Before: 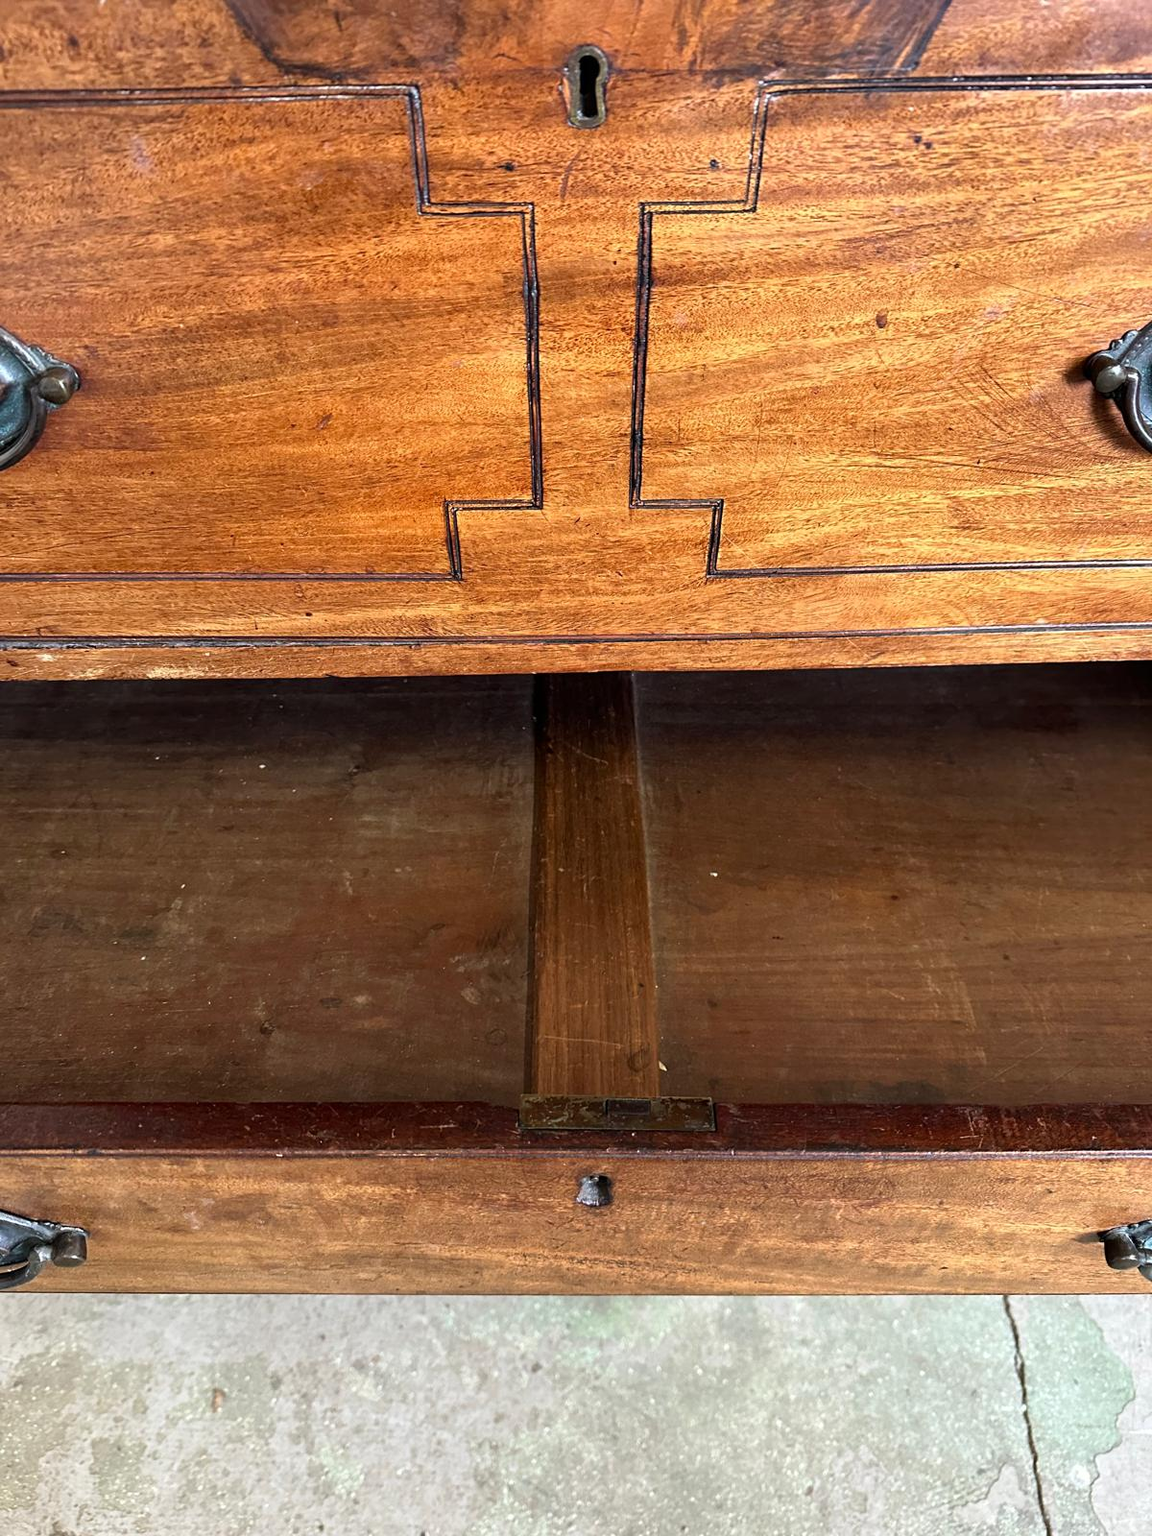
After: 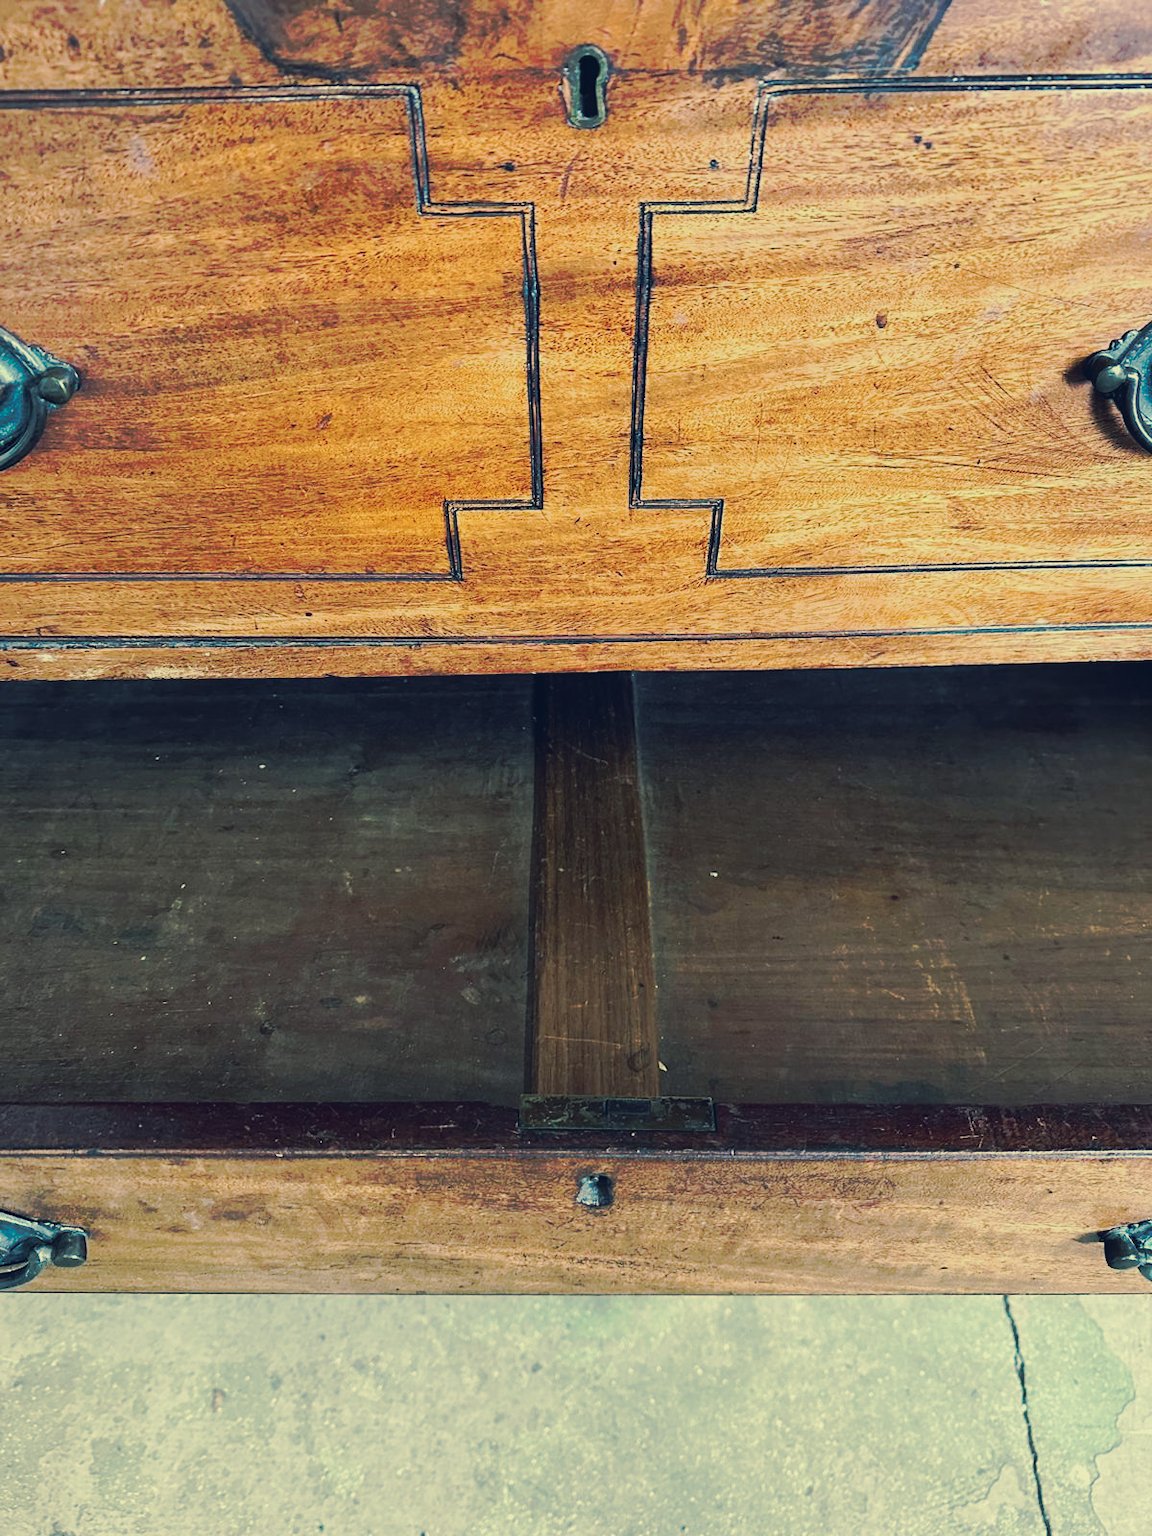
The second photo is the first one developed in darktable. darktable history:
tone curve: curves: ch0 [(0, 0) (0.003, 0.002) (0.011, 0.01) (0.025, 0.022) (0.044, 0.039) (0.069, 0.061) (0.1, 0.088) (0.136, 0.12) (0.177, 0.157) (0.224, 0.199) (0.277, 0.245) (0.335, 0.297) (0.399, 0.353) (0.468, 0.414) (0.543, 0.563) (0.623, 0.64) (0.709, 0.722) (0.801, 0.809) (0.898, 0.902) (1, 1)], preserve colors none
color look up table: target L [90.56, 88.91, 86.66, 78.57, 80.76, 79.38, 74.42, 70.8, 69.19, 59.59, 54.8, 52.16, 44.59, 15.53, 200, 85.33, 83.56, 76.02, 67.38, 61.49, 62.55, 59.82, 50.15, 41.02, 42.34, 17.25, 12.32, 75.58, 69.91, 68.55, 67.92, 61.81, 58.04, 51.35, 54.74, 43.58, 47.26, 39.12, 39.73, 29.3, 27.44, 21.74, 16.71, 13.31, 8.047, 79.45, 73.93, 60.1, 33.51], target a [-9.159, -14.89, -24.57, -60.16, -72.82, -55.94, -64.43, -33.86, -13.37, -43.55, -42.77, -25.2, -30.34, -9.871, 0, 2.043, -8.295, 16.05, 37.8, 35.76, 1.101, 12.18, 73.5, 44.48, -7.95, 2.588, 26.93, 16.51, 13.99, -17.92, 38.92, 57.23, 30.12, 78.65, -8.208, 68.9, -11.78, 65.77, -12.48, 47.61, 47.8, 44.49, 41.62, 22.93, 9.146, -54.74, -11.77, -35.28, -4.775], target b [39.32, 24.22, 52.4, 25.19, 71.53, 17.09, 50.11, 8.619, 38.79, 9.456, 47.33, 14.07, -2.771, -6.724, 0, 21.77, 78.13, 23.95, 12.3, 55.25, 14.81, 54.77, 16.68, 11.79, 36.63, 4.545, -11.74, 10.33, -1.439, -5.302, 0.729, -14.99, -20.37, -14.97, -14.7, -43.93, -38.64, -45.32, -10.35, -24.95, -48.95, -78.82, -68.26, -42.39, -18.95, 8.815, 7.147, -11.04, -35.36], num patches 49
